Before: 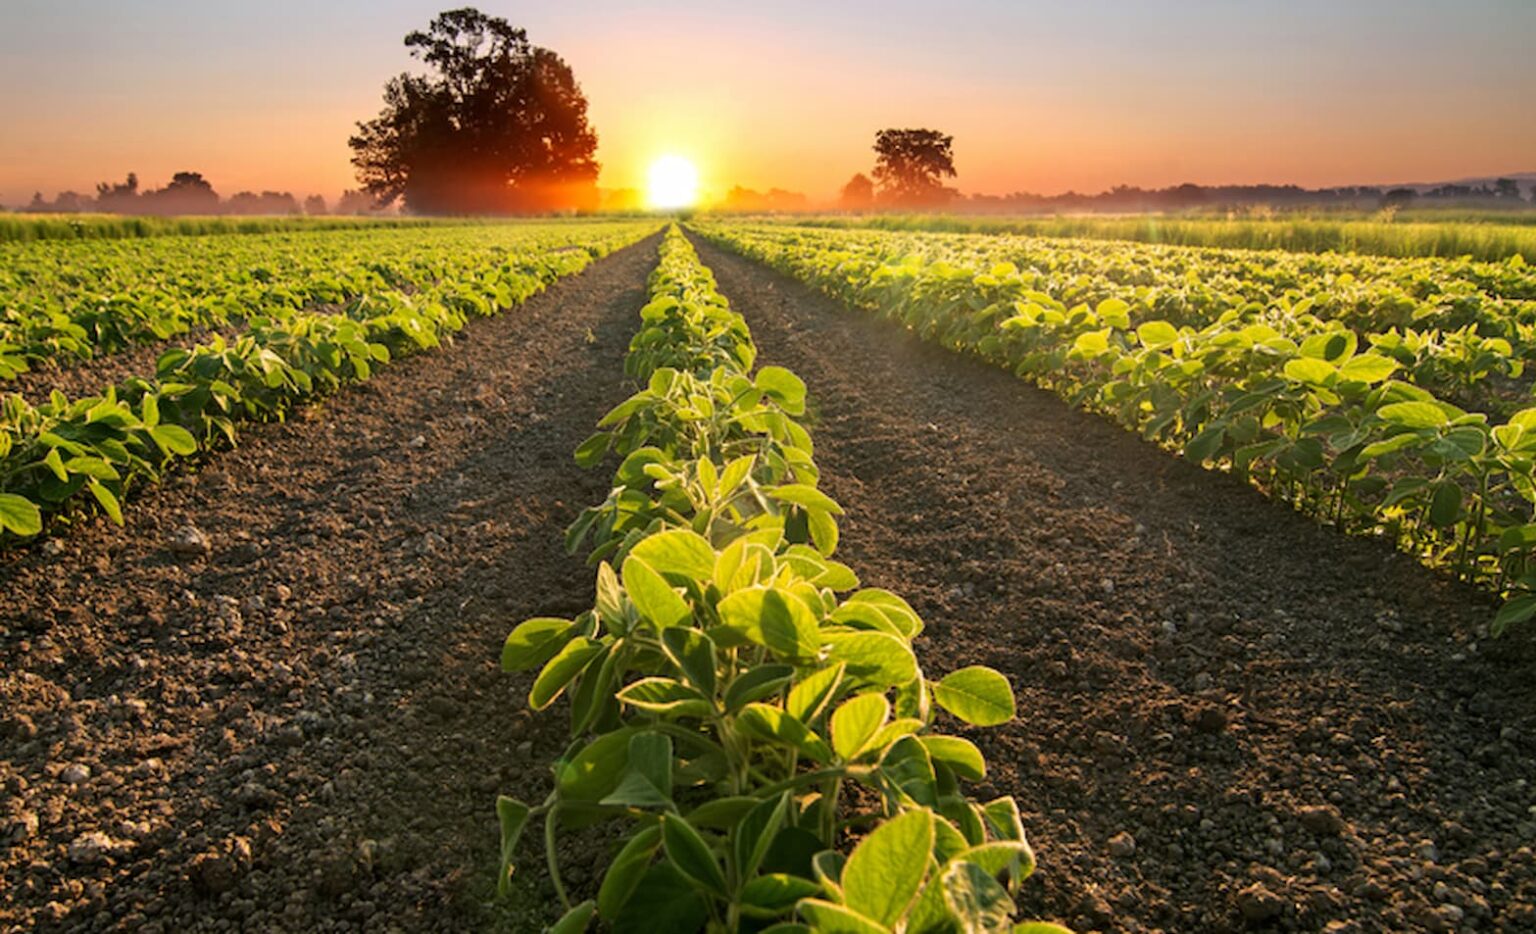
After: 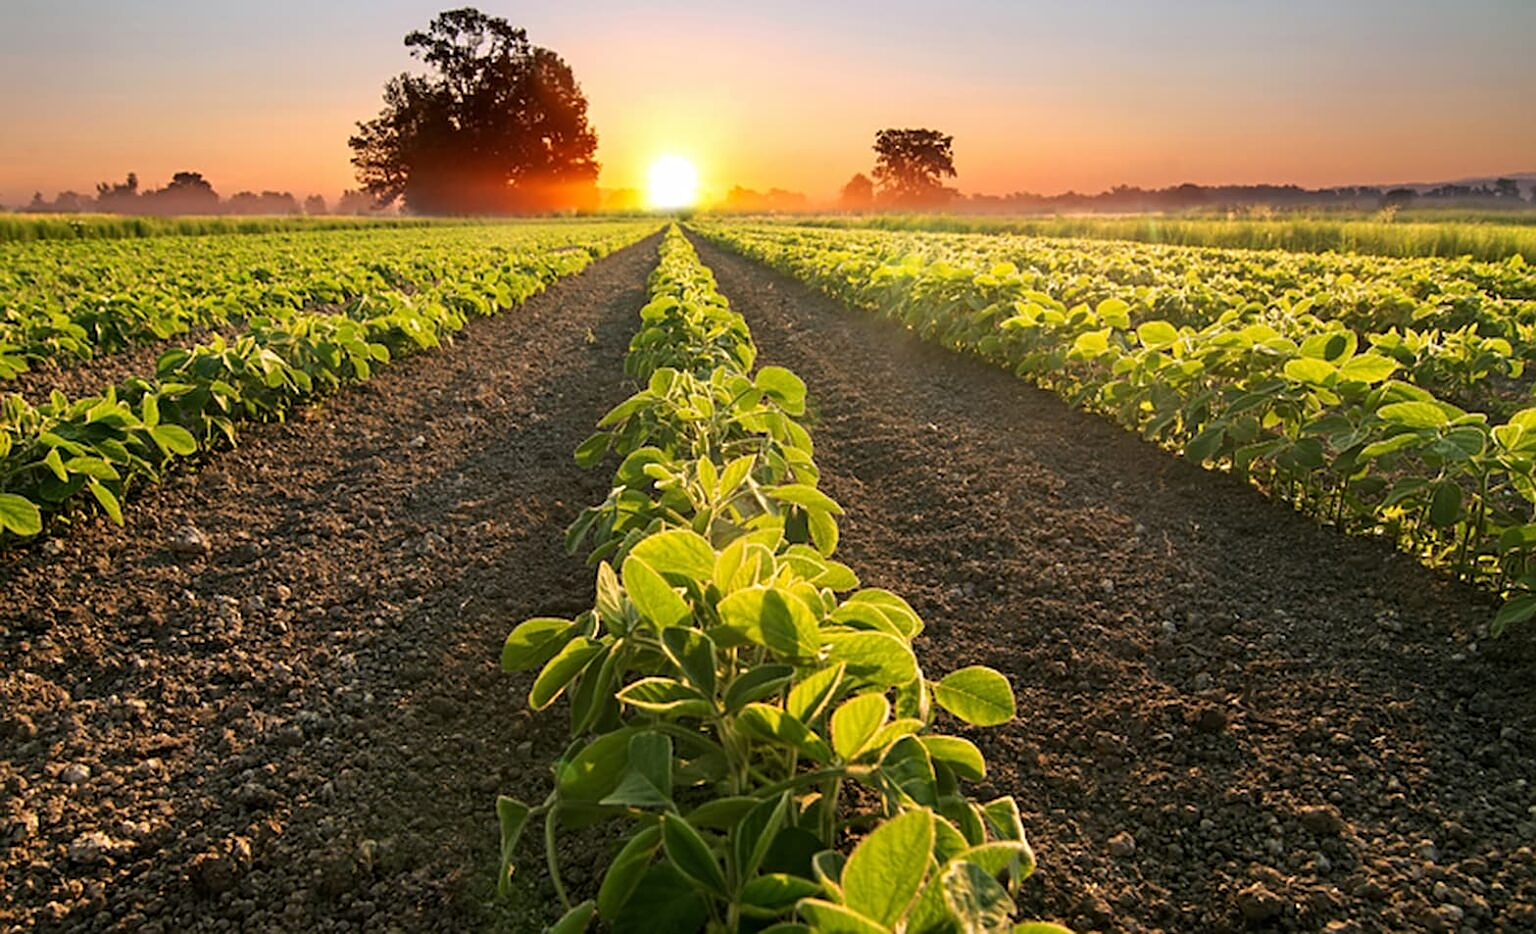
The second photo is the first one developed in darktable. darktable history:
sharpen: amount 0.484
